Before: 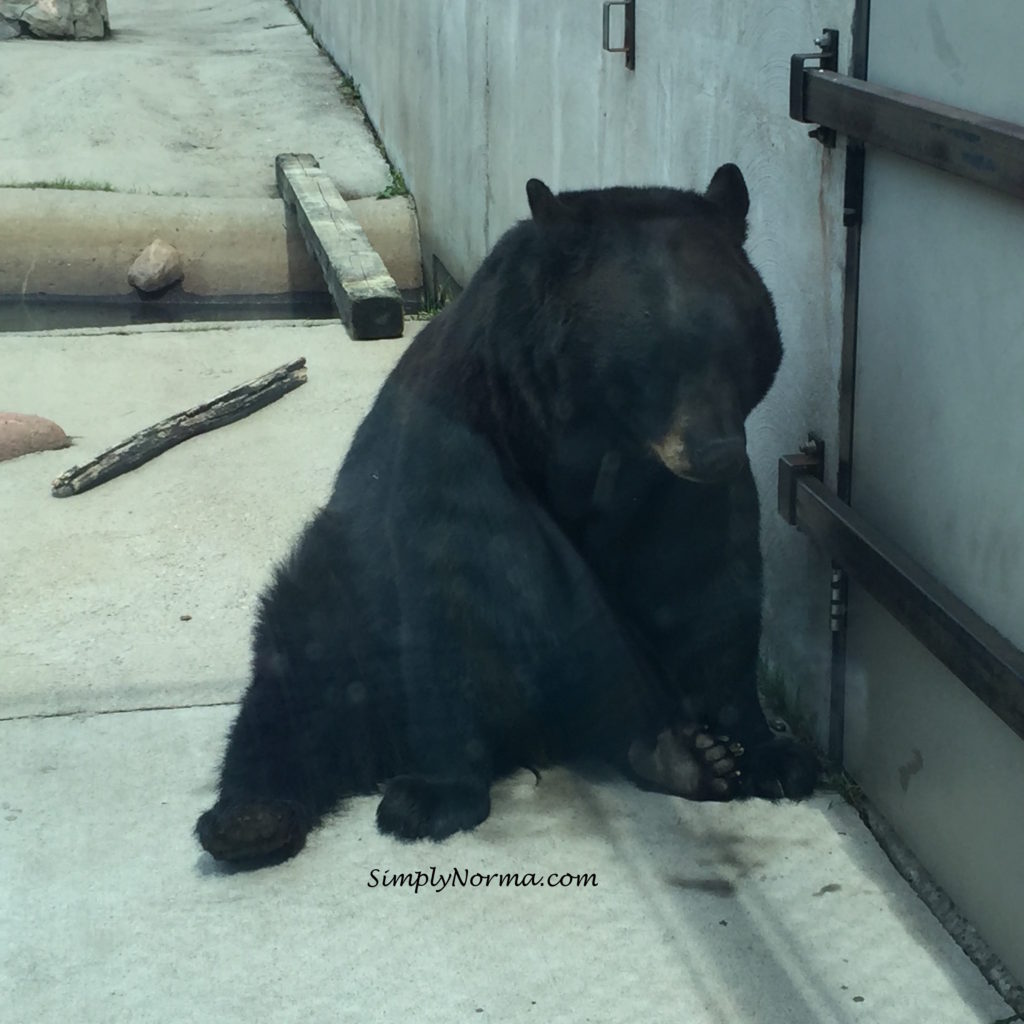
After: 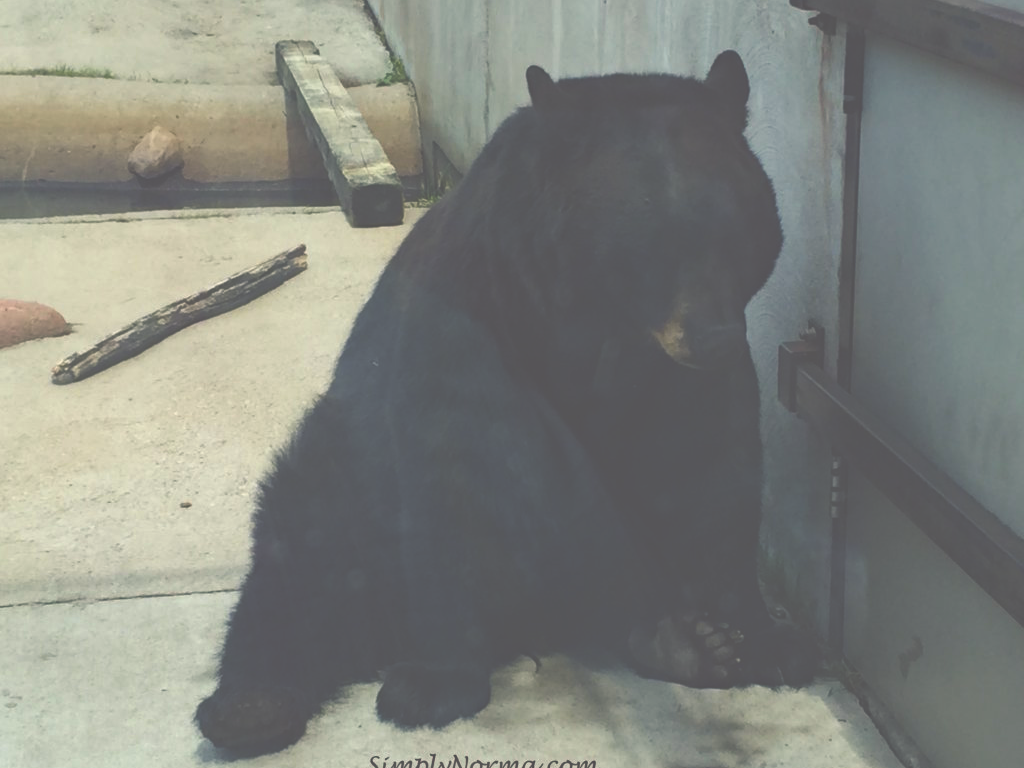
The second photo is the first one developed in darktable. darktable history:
white balance: red 1, blue 1
crop: top 11.038%, bottom 13.962%
exposure: black level correction -0.087, compensate highlight preservation false
color balance rgb: shadows lift › chroma 2%, shadows lift › hue 247.2°, power › chroma 0.3%, power › hue 25.2°, highlights gain › chroma 3%, highlights gain › hue 60°, global offset › luminance 0.75%, perceptual saturation grading › global saturation 20%, perceptual saturation grading › highlights -20%, perceptual saturation grading › shadows 30%, global vibrance 20%
haze removal: compatibility mode true, adaptive false
